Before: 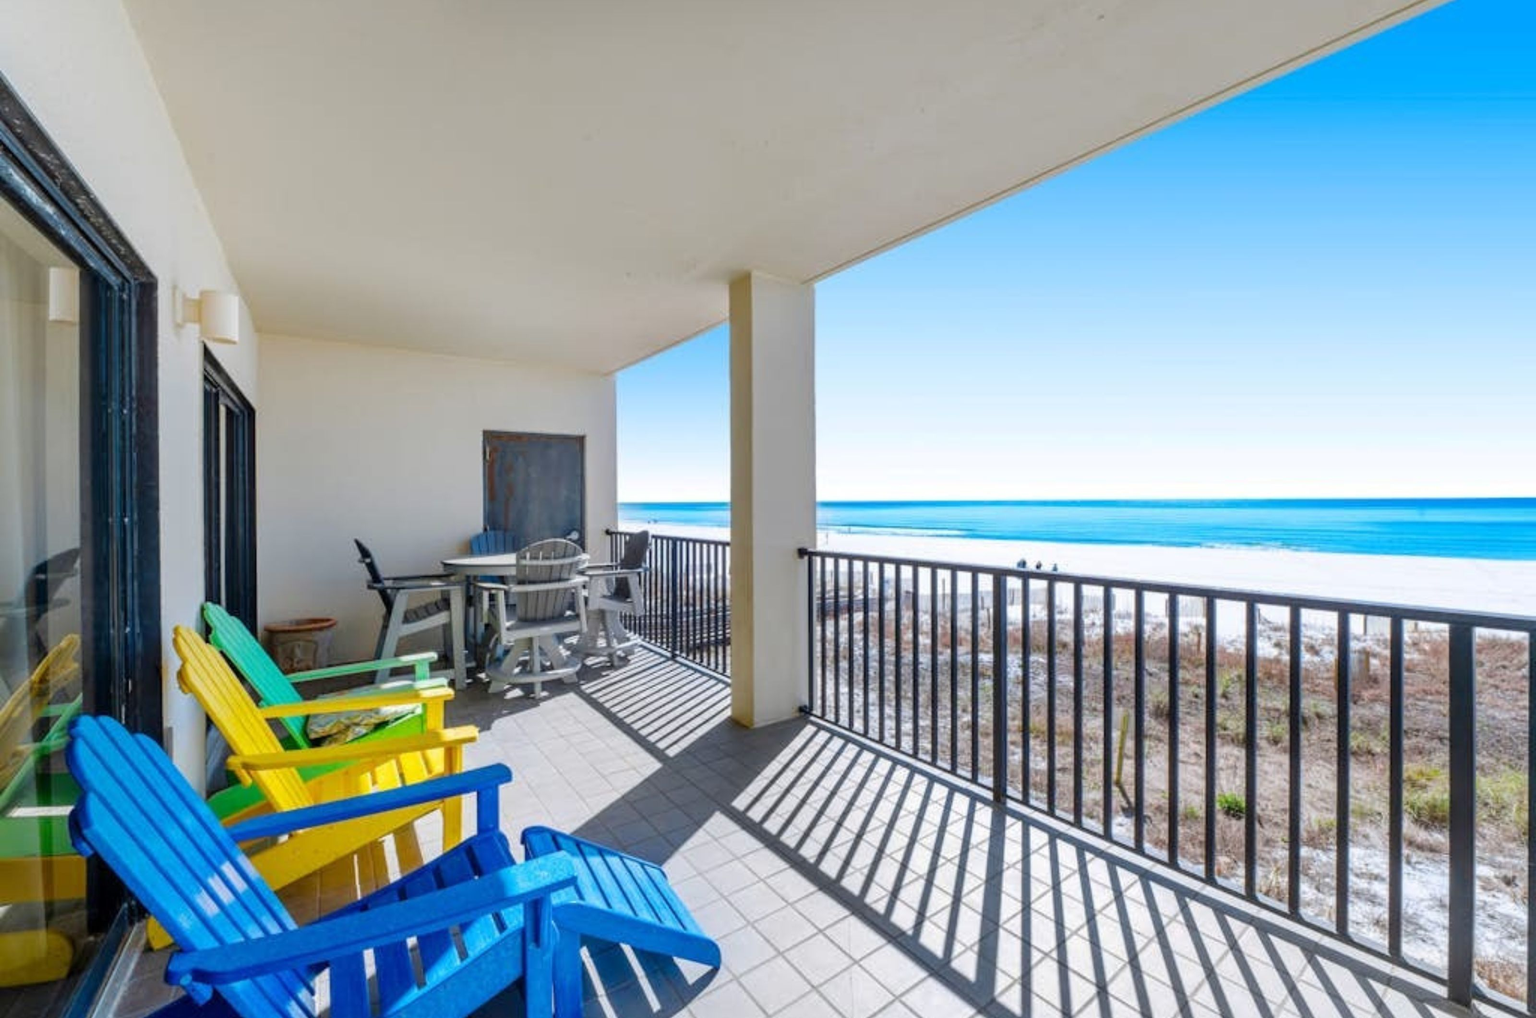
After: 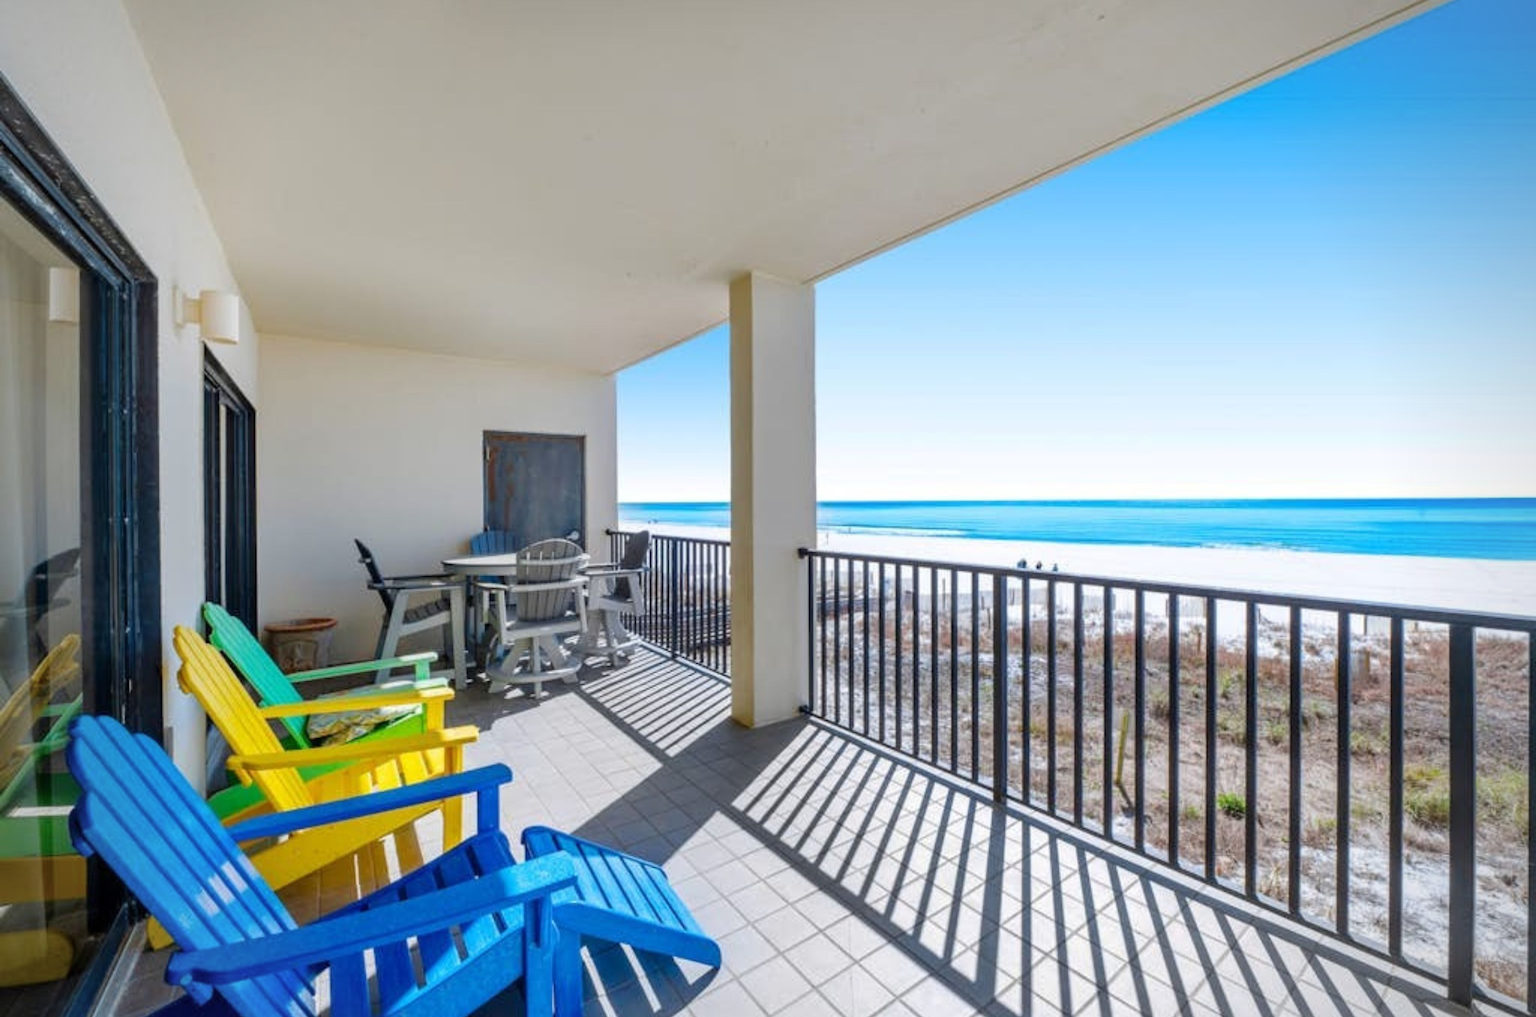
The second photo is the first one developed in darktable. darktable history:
vignetting: brightness -0.43, saturation -0.209
